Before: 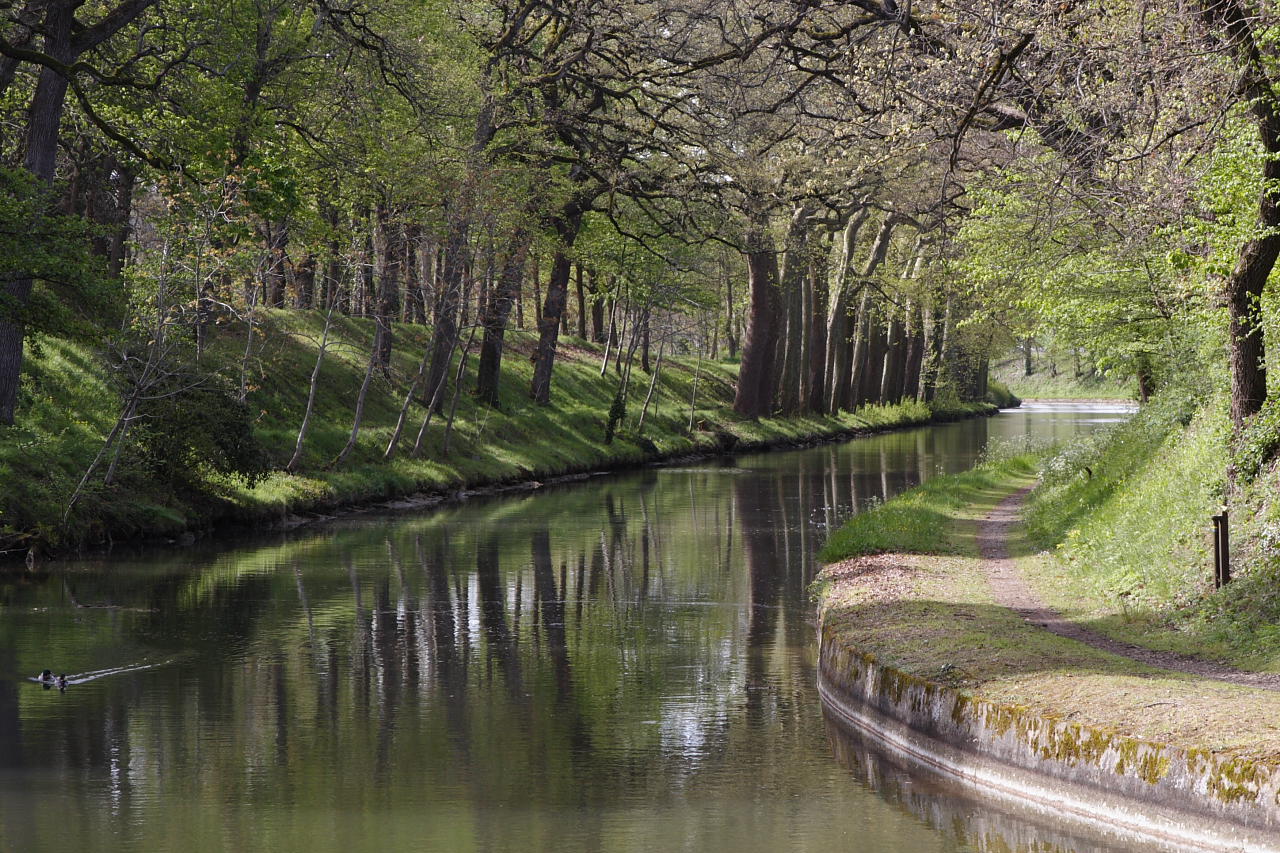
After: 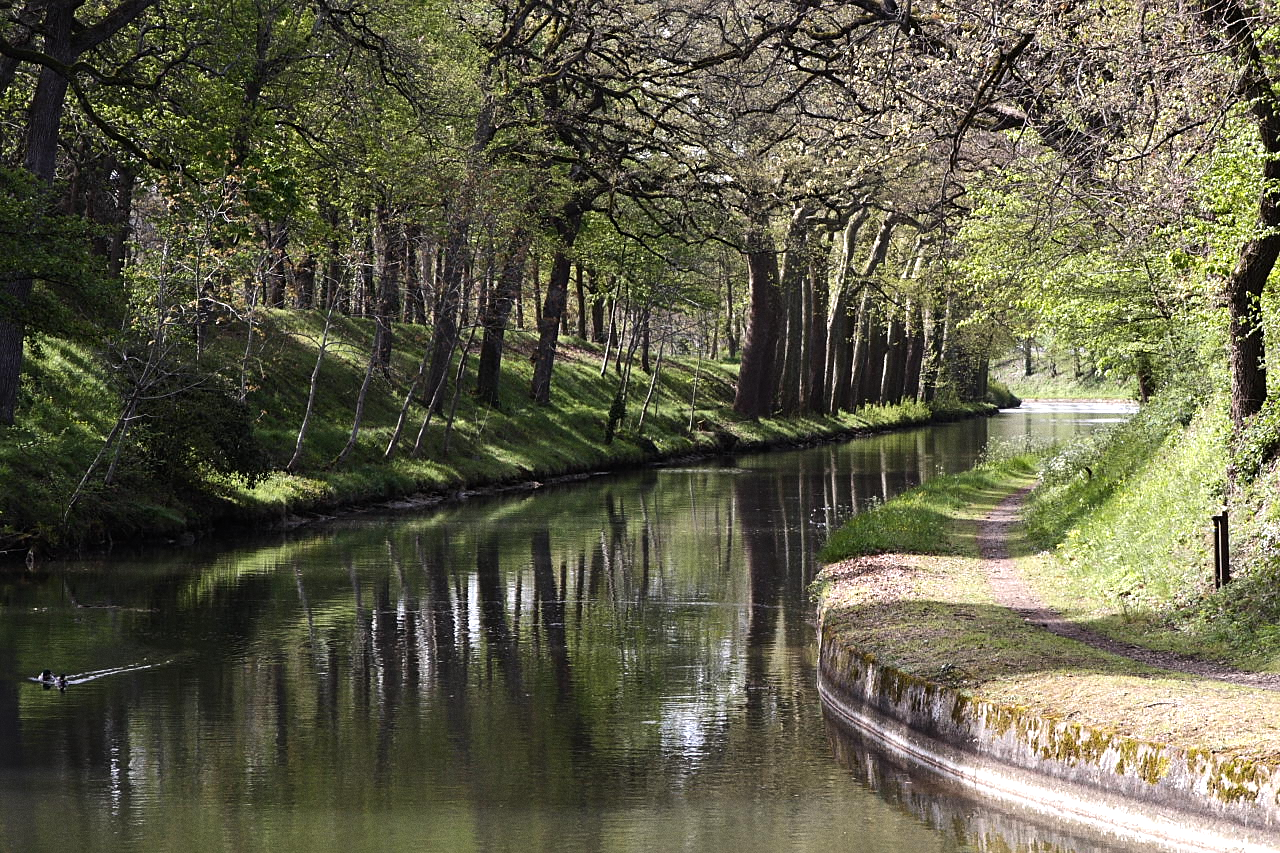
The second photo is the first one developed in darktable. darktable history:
exposure: exposure -0.04 EV, compensate highlight preservation false
tone equalizer: -8 EV -0.75 EV, -7 EV -0.7 EV, -6 EV -0.6 EV, -5 EV -0.4 EV, -3 EV 0.4 EV, -2 EV 0.6 EV, -1 EV 0.7 EV, +0 EV 0.75 EV, edges refinement/feathering 500, mask exposure compensation -1.57 EV, preserve details no
grain: coarseness 0.09 ISO
sharpen: amount 0.2
